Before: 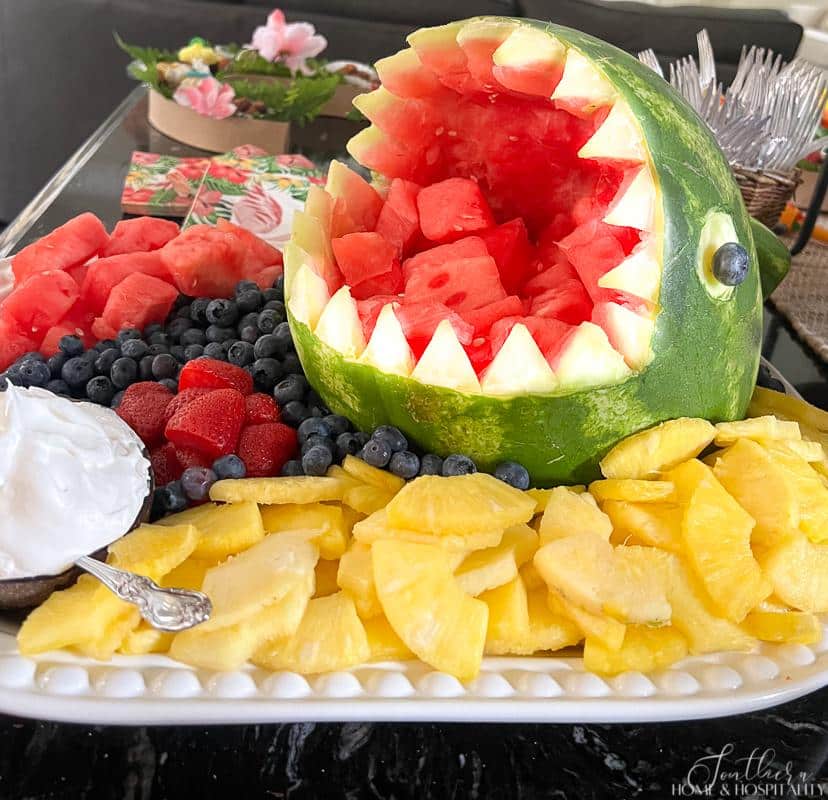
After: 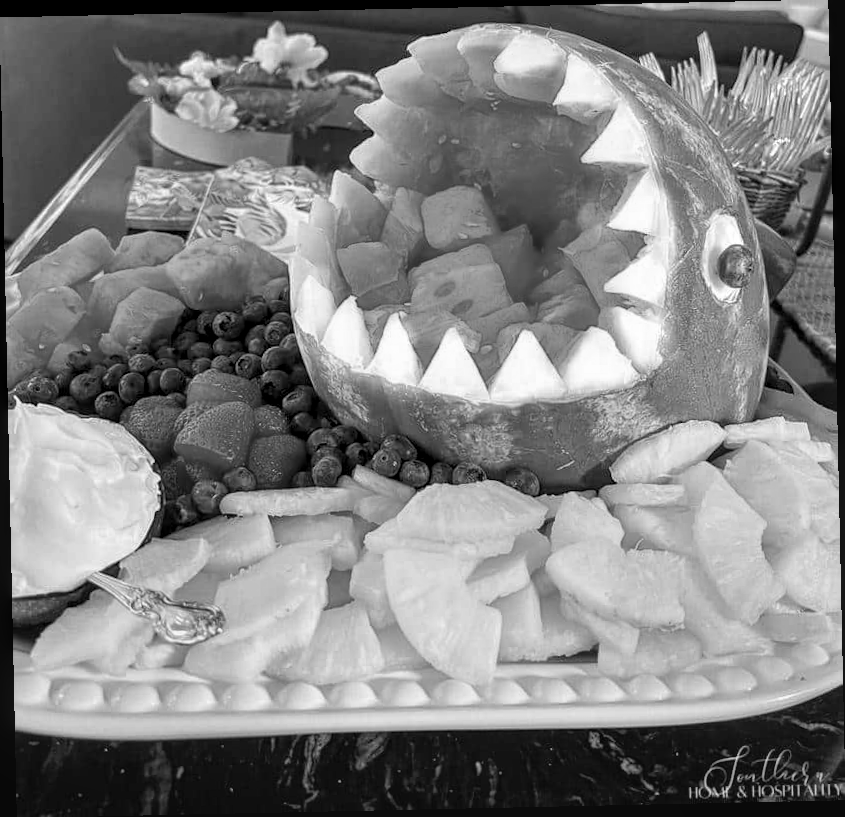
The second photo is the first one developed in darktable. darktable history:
rotate and perspective: rotation -1.24°, automatic cropping off
color correction: highlights a* -5.94, highlights b* 11.19
local contrast: on, module defaults
monochrome: on, module defaults
